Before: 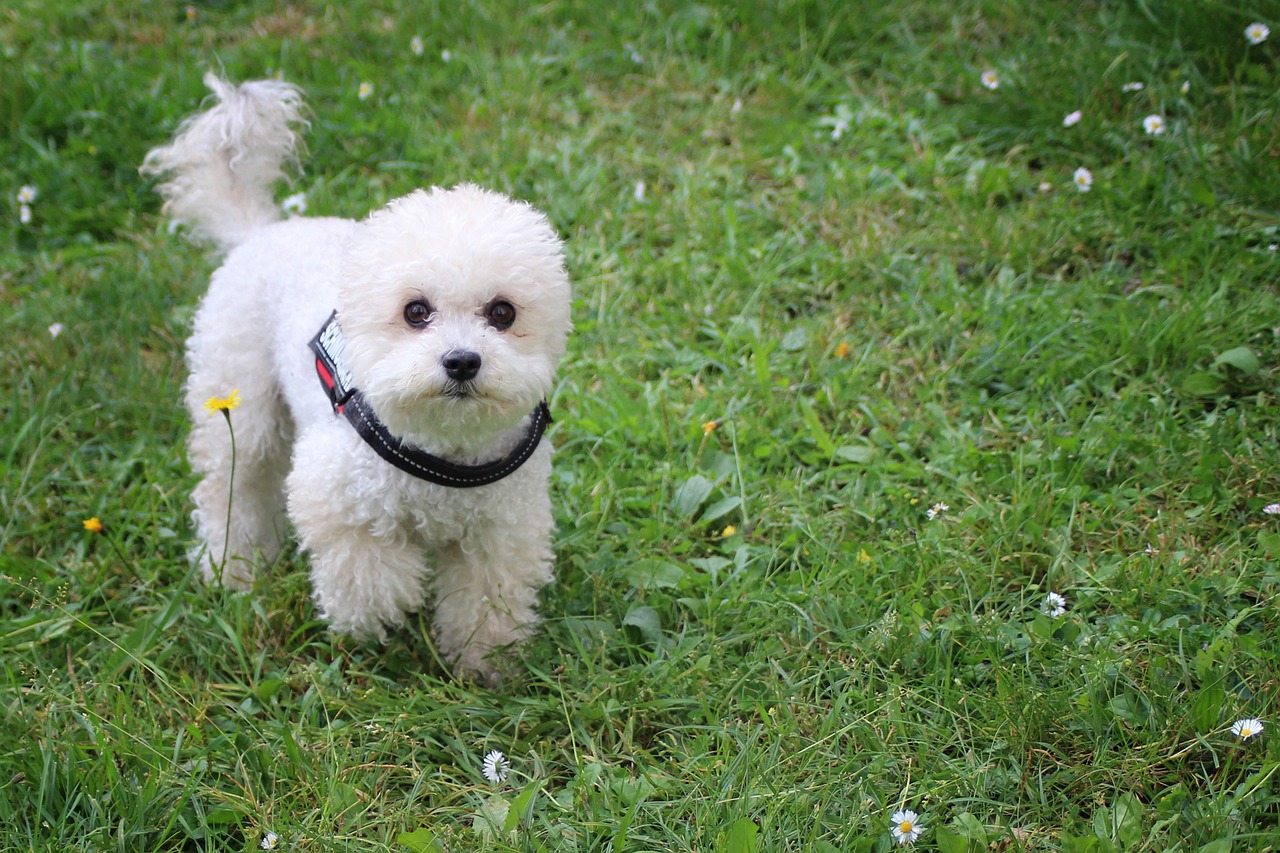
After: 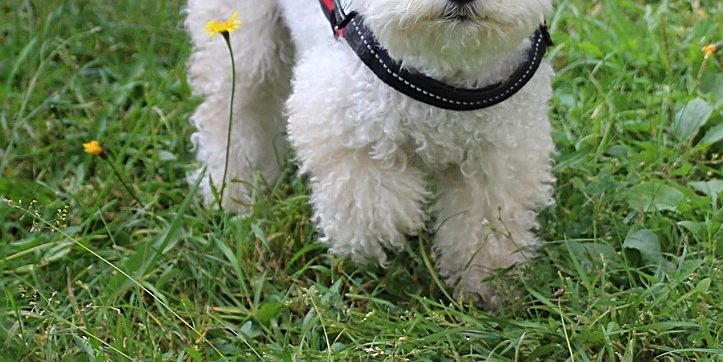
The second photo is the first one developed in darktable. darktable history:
shadows and highlights: shadows 4.94, soften with gaussian
crop: top 44.266%, right 43.438%, bottom 13.265%
sharpen: on, module defaults
